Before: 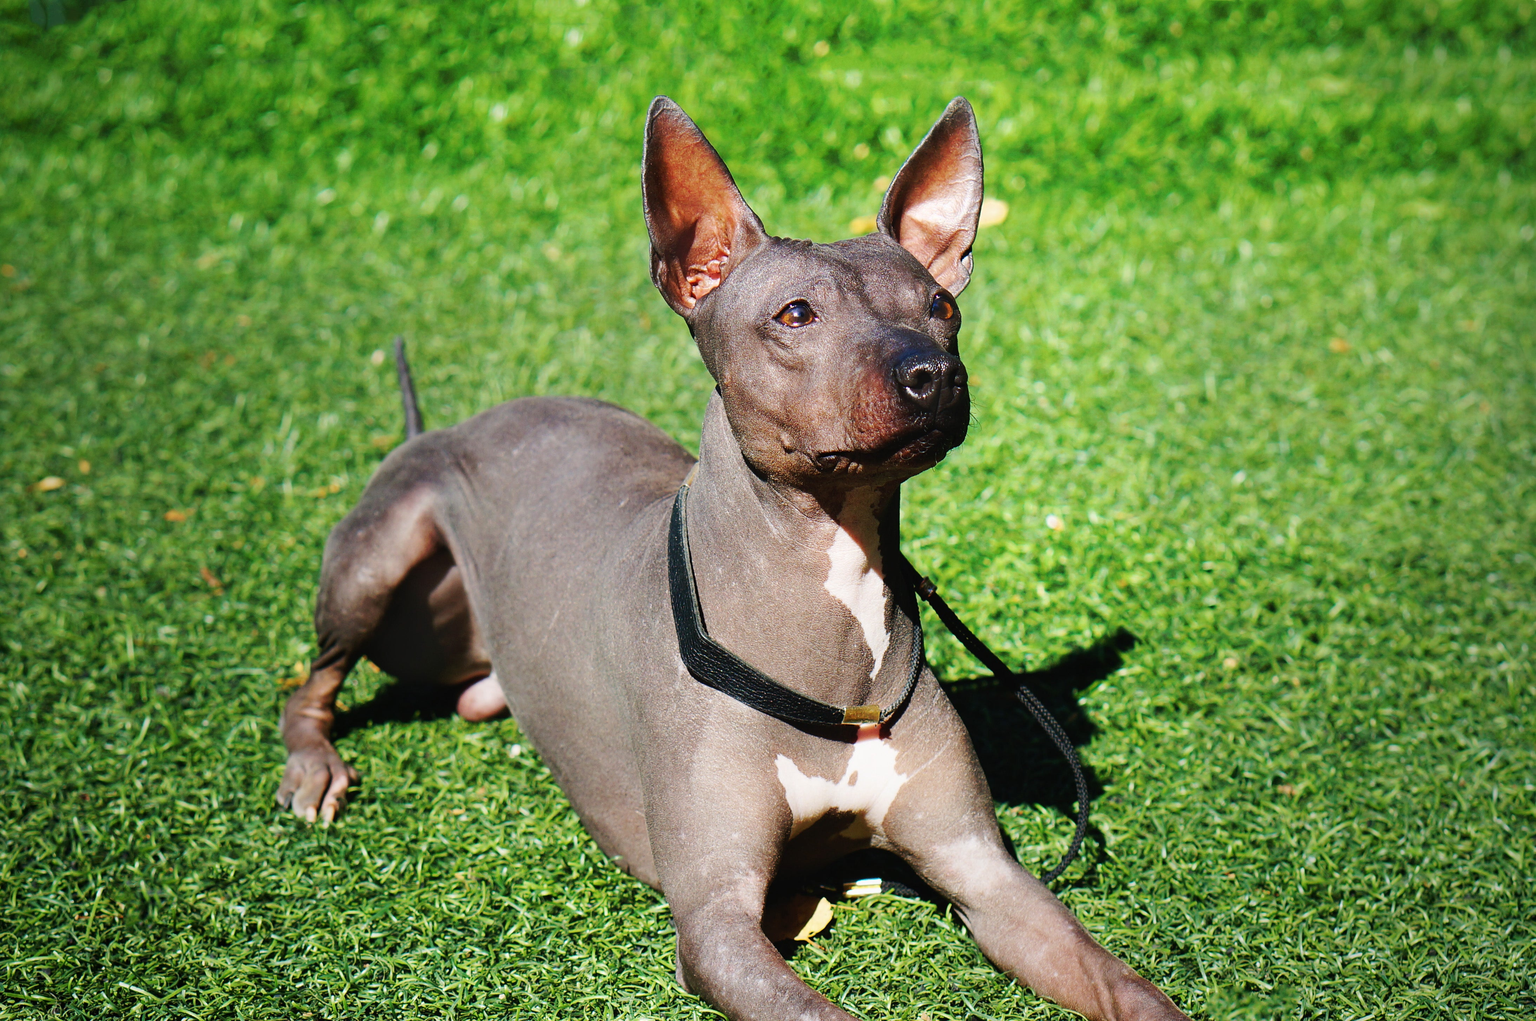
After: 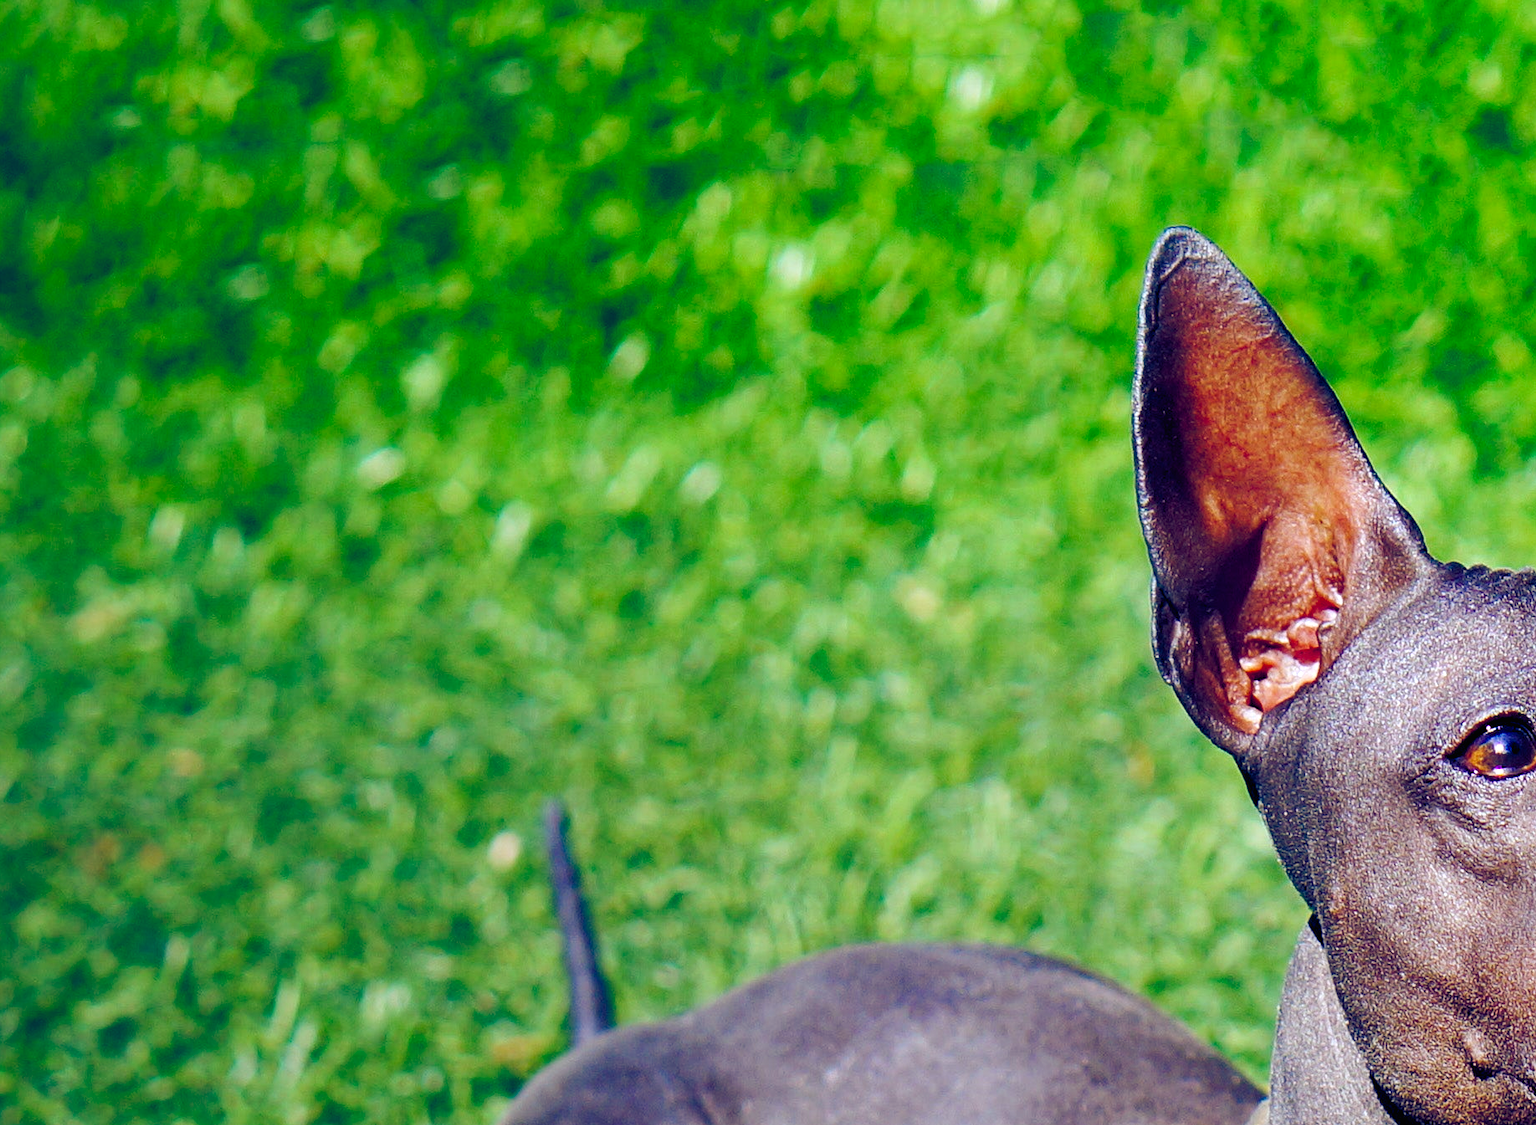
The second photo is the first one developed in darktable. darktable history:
color balance rgb: shadows lift › luminance -41.13%, shadows lift › chroma 14.13%, shadows lift › hue 260°, power › luminance -3.76%, power › chroma 0.56%, power › hue 40.37°, highlights gain › luminance 16.81%, highlights gain › chroma 2.94%, highlights gain › hue 260°, global offset › luminance -0.29%, global offset › chroma 0.31%, global offset › hue 260°, perceptual saturation grading › global saturation 20%, perceptual saturation grading › highlights -13.92%, perceptual saturation grading › shadows 50%
contrast brightness saturation: contrast -0.02, brightness -0.01, saturation 0.03
color zones: curves: ch0 [(0.068, 0.464) (0.25, 0.5) (0.48, 0.508) (0.75, 0.536) (0.886, 0.476) (0.967, 0.456)]; ch1 [(0.066, 0.456) (0.25, 0.5) (0.616, 0.508) (0.746, 0.56) (0.934, 0.444)]
crop and rotate: left 10.817%, top 0.062%, right 47.194%, bottom 53.626%
